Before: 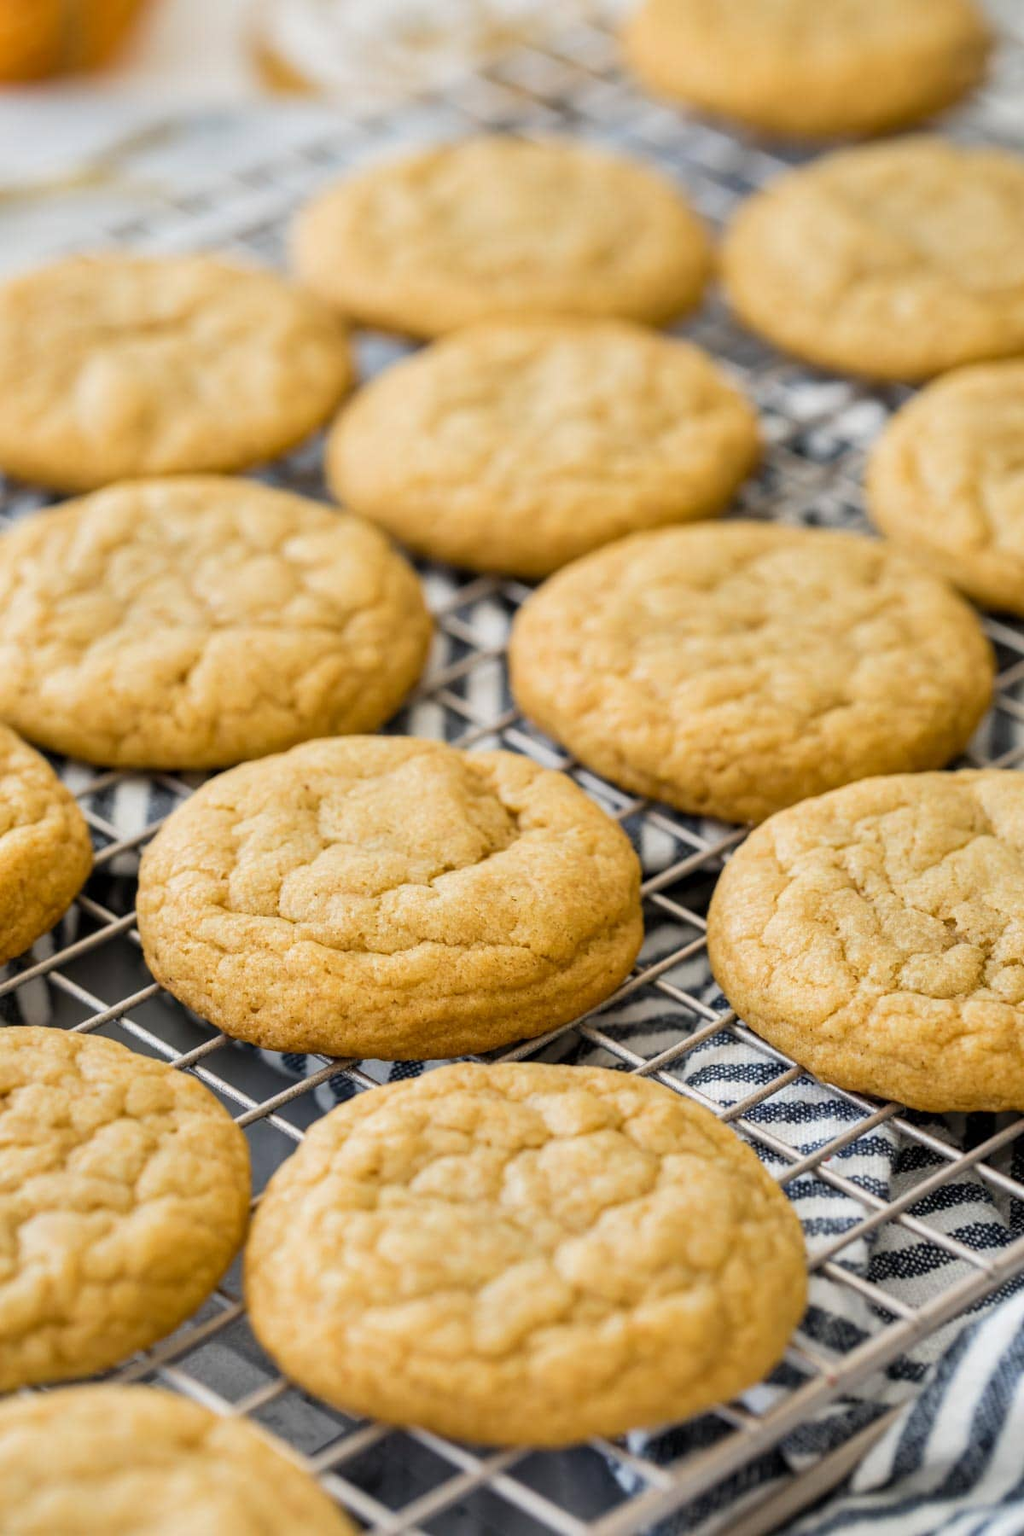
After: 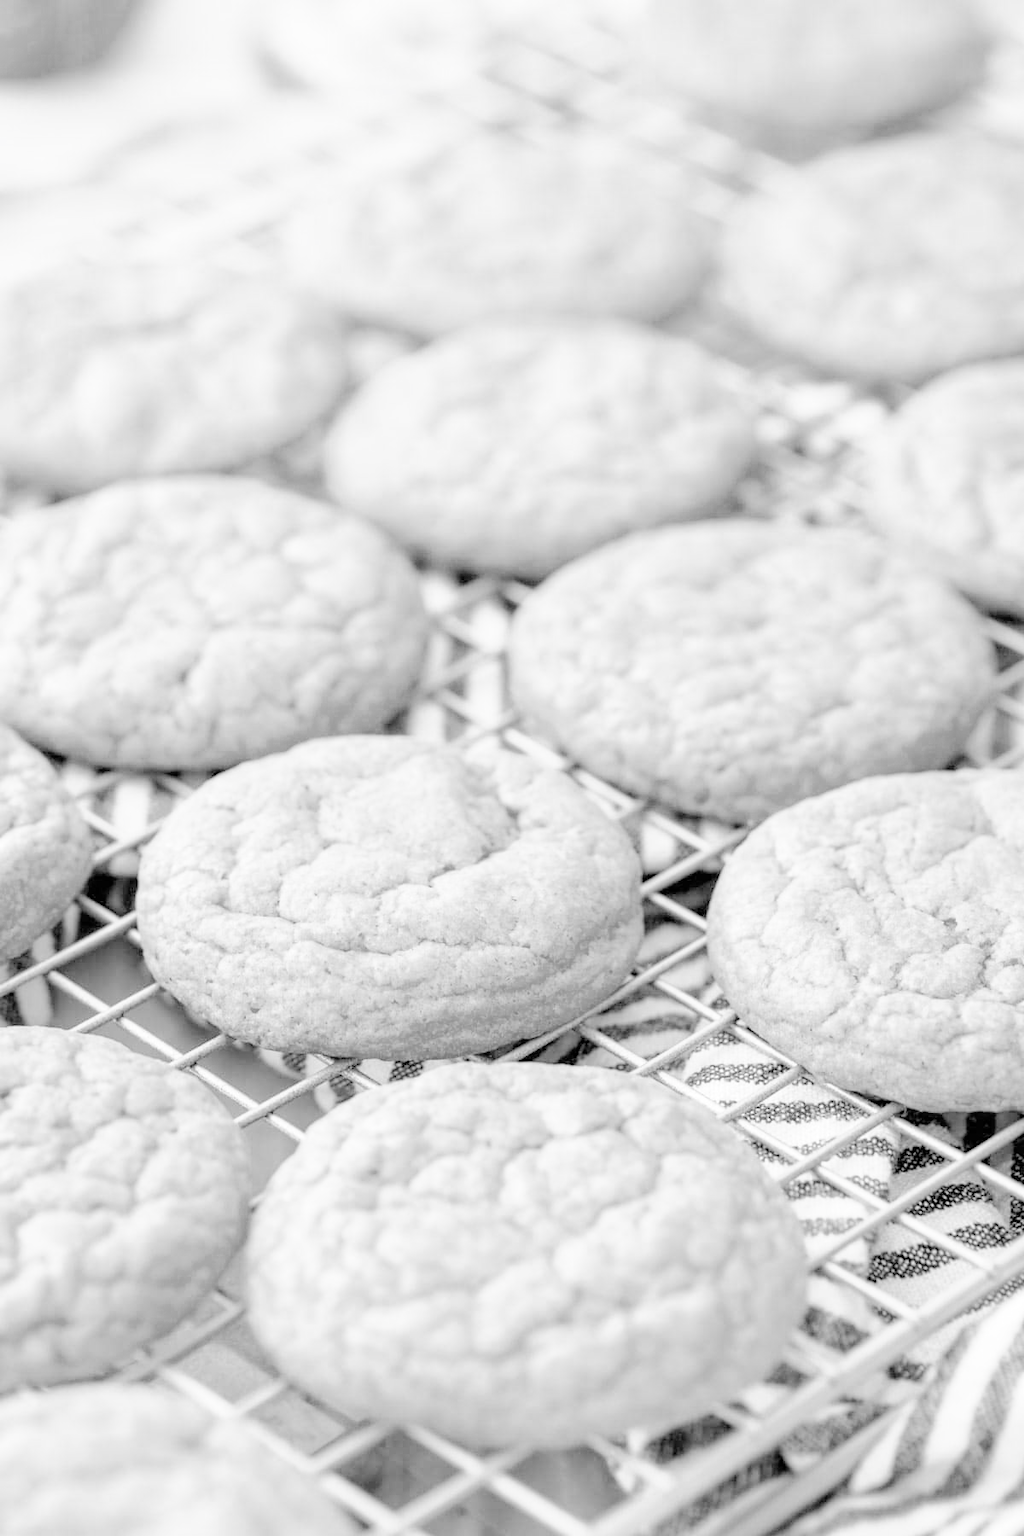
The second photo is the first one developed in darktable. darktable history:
tone curve: curves: ch0 [(0, 0) (0.003, 0) (0.011, 0.002) (0.025, 0.004) (0.044, 0.007) (0.069, 0.015) (0.1, 0.025) (0.136, 0.04) (0.177, 0.09) (0.224, 0.152) (0.277, 0.239) (0.335, 0.335) (0.399, 0.43) (0.468, 0.524) (0.543, 0.621) (0.623, 0.712) (0.709, 0.789) (0.801, 0.871) (0.898, 0.951) (1, 1)], preserve colors none
color look up table: target L [92.43, 75.5, 58.78, 63.66, 80.43, 77.55, 61.18, 53.67, 62.88, 54.28, 31.34, 17.13, 200.64, 100.33, 80.83, 77.55, 57.05, 59.81, 57.05, 49.44, 52.16, 56.4, 53.98, 51.85, 42, 37.3, 34.5, 27.02, 23.57, 89.87, 77.14, 73.56, 68.78, 59.13, 58.09, 66.24, 53.67, 56.1, 49.44, 44.67, 18.73, 25.83, 81.64, 87.74, 78.38, 69.19, 54.89, 47.05, 11.06], target a [-0.004, 0 ×6, 0.003, 0, 0, 0.004, 0.001, 0, 0.001, 0 ×5, 0.001, 0, 0.001, 0, 0, 0.001 ×5, -0.004, 0 ×6, 0.001 ×6, 0 ×4, 0.001, 0.001, 0.001], target b [0.034, 0.003, 0, 0.005, 0.004, 0.005, 0, -0.009, 0, -0.002, -0.01, -0.003, 0, -0.002, 0.004, 0.005, 0, 0, 0, -0.002 ×5, -0.003, -0.003, -0.004, -0.004, -0.004, 0.036, 0.005, 0.003, 0.004, 0, 0, 0.005, -0.002, -0.002, -0.002, -0.003, -0.003, -0.004, 0.004, 0.003, 0.005, 0.004, -0.002, -0.003, -0.002], num patches 49
